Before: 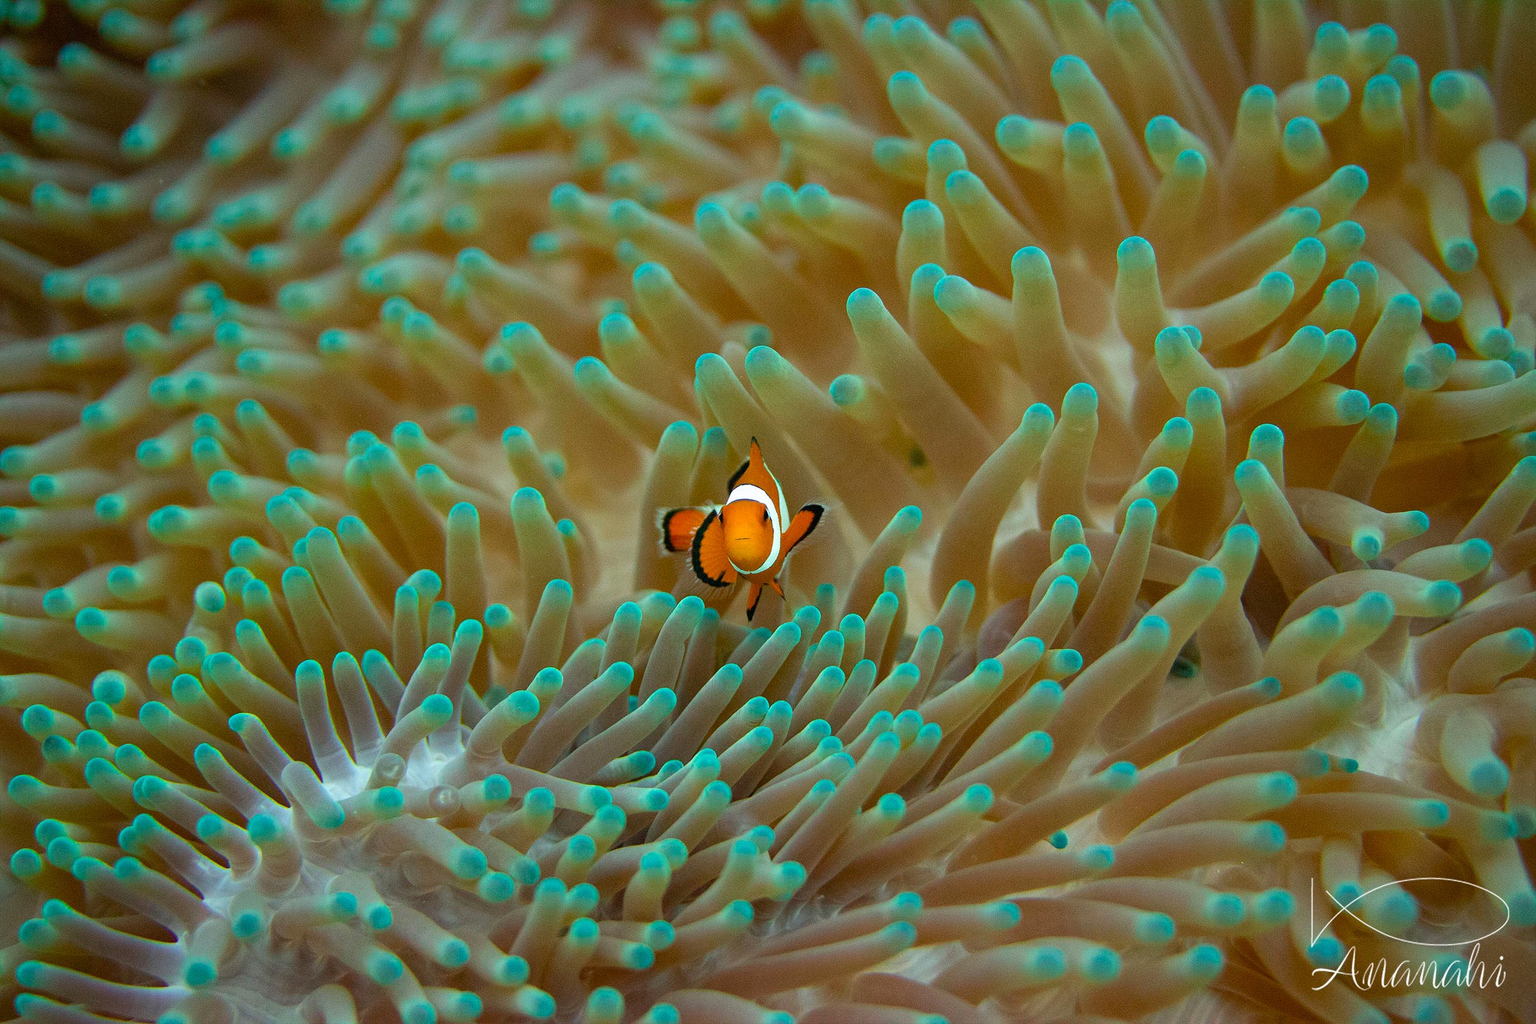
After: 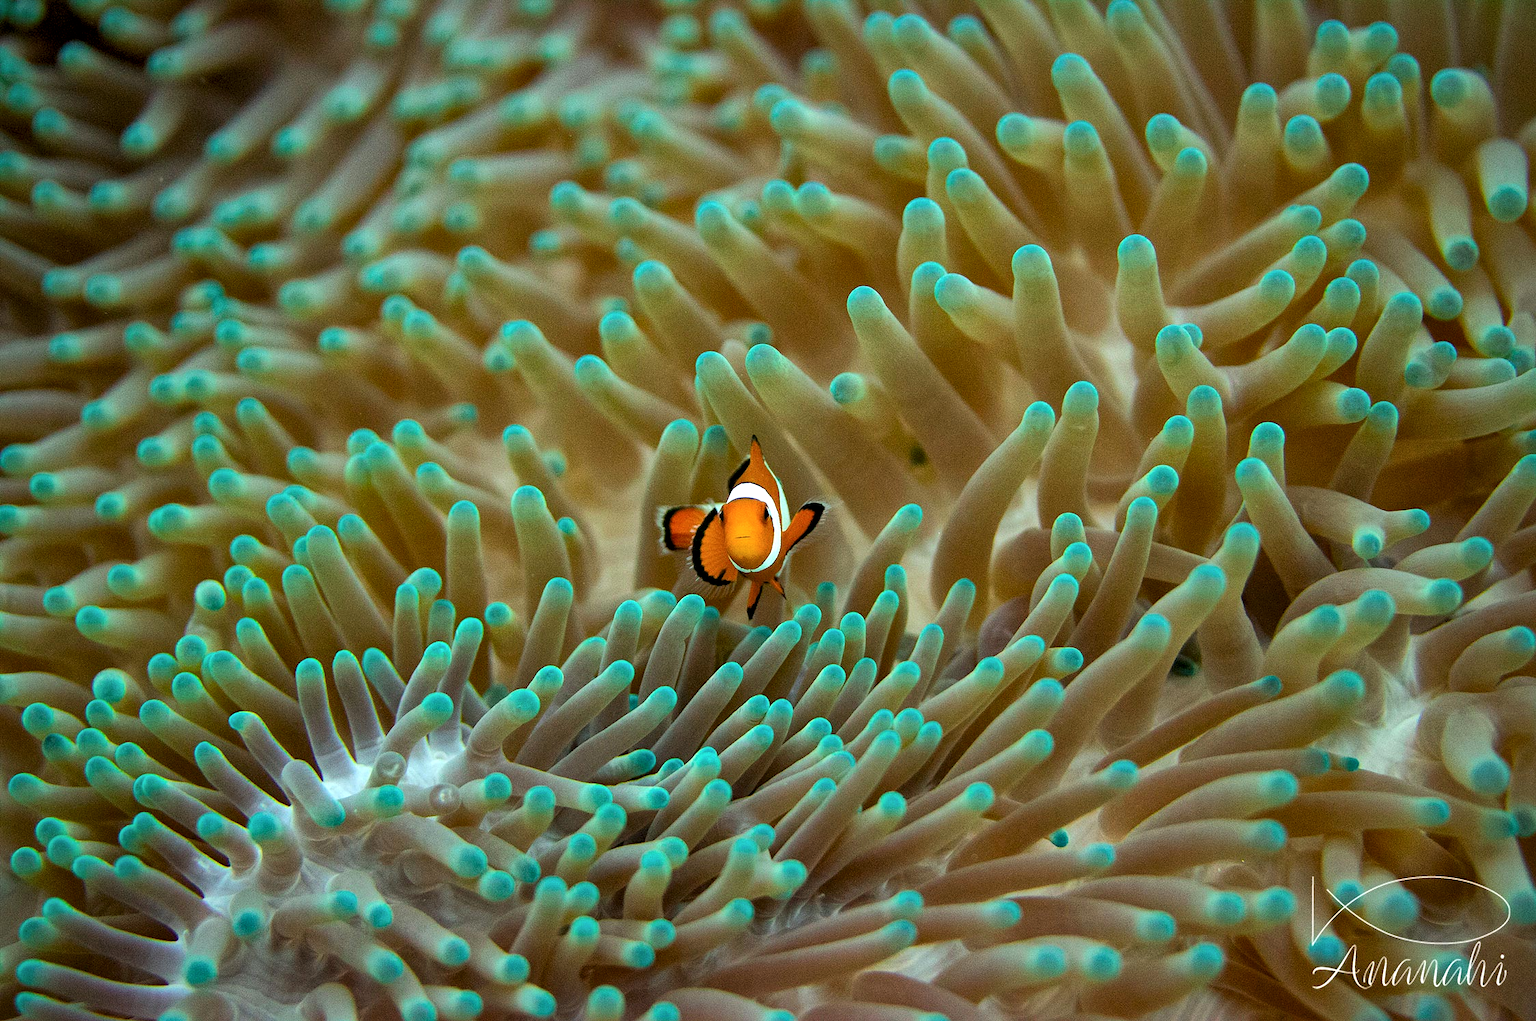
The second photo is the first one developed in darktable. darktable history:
levels: white 90.71%, levels [0.062, 0.494, 0.925]
crop: top 0.203%, bottom 0.107%
local contrast: mode bilateral grid, contrast 21, coarseness 50, detail 139%, midtone range 0.2
